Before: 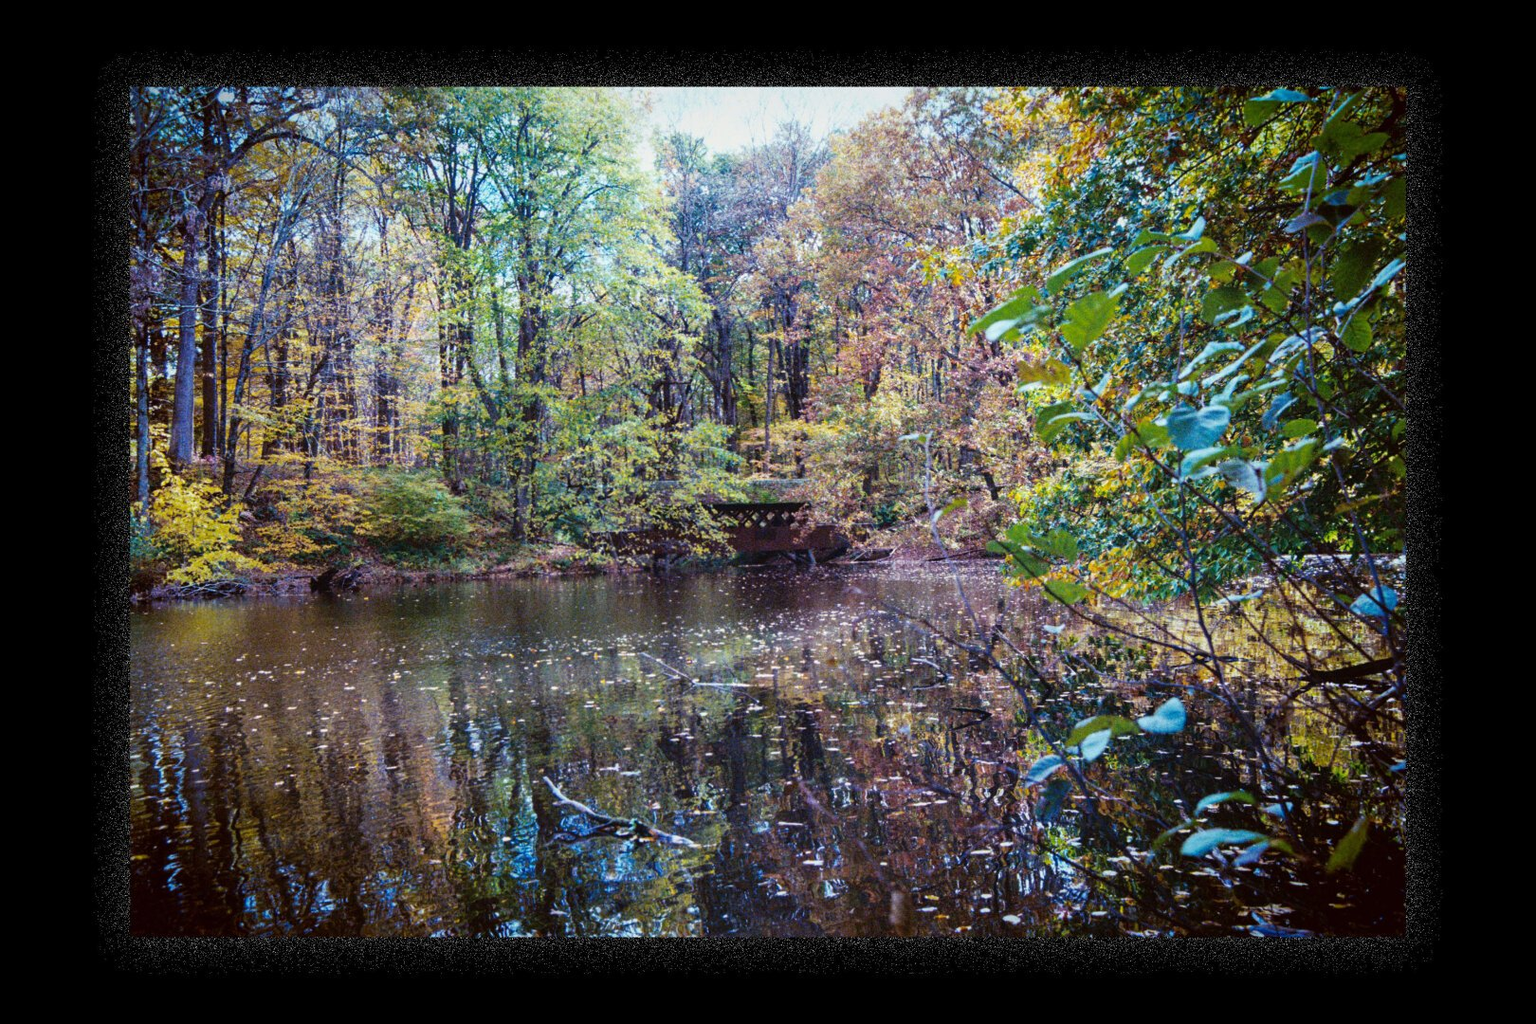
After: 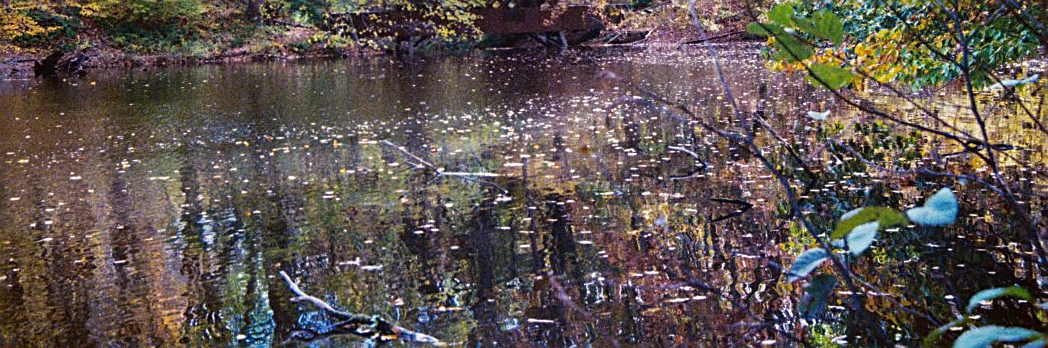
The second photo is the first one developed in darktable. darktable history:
local contrast: mode bilateral grid, contrast 14, coarseness 36, detail 106%, midtone range 0.2
crop: left 18.118%, top 50.829%, right 17.185%, bottom 16.925%
color correction: highlights a* 5.75, highlights b* 4.71
sharpen: on, module defaults
